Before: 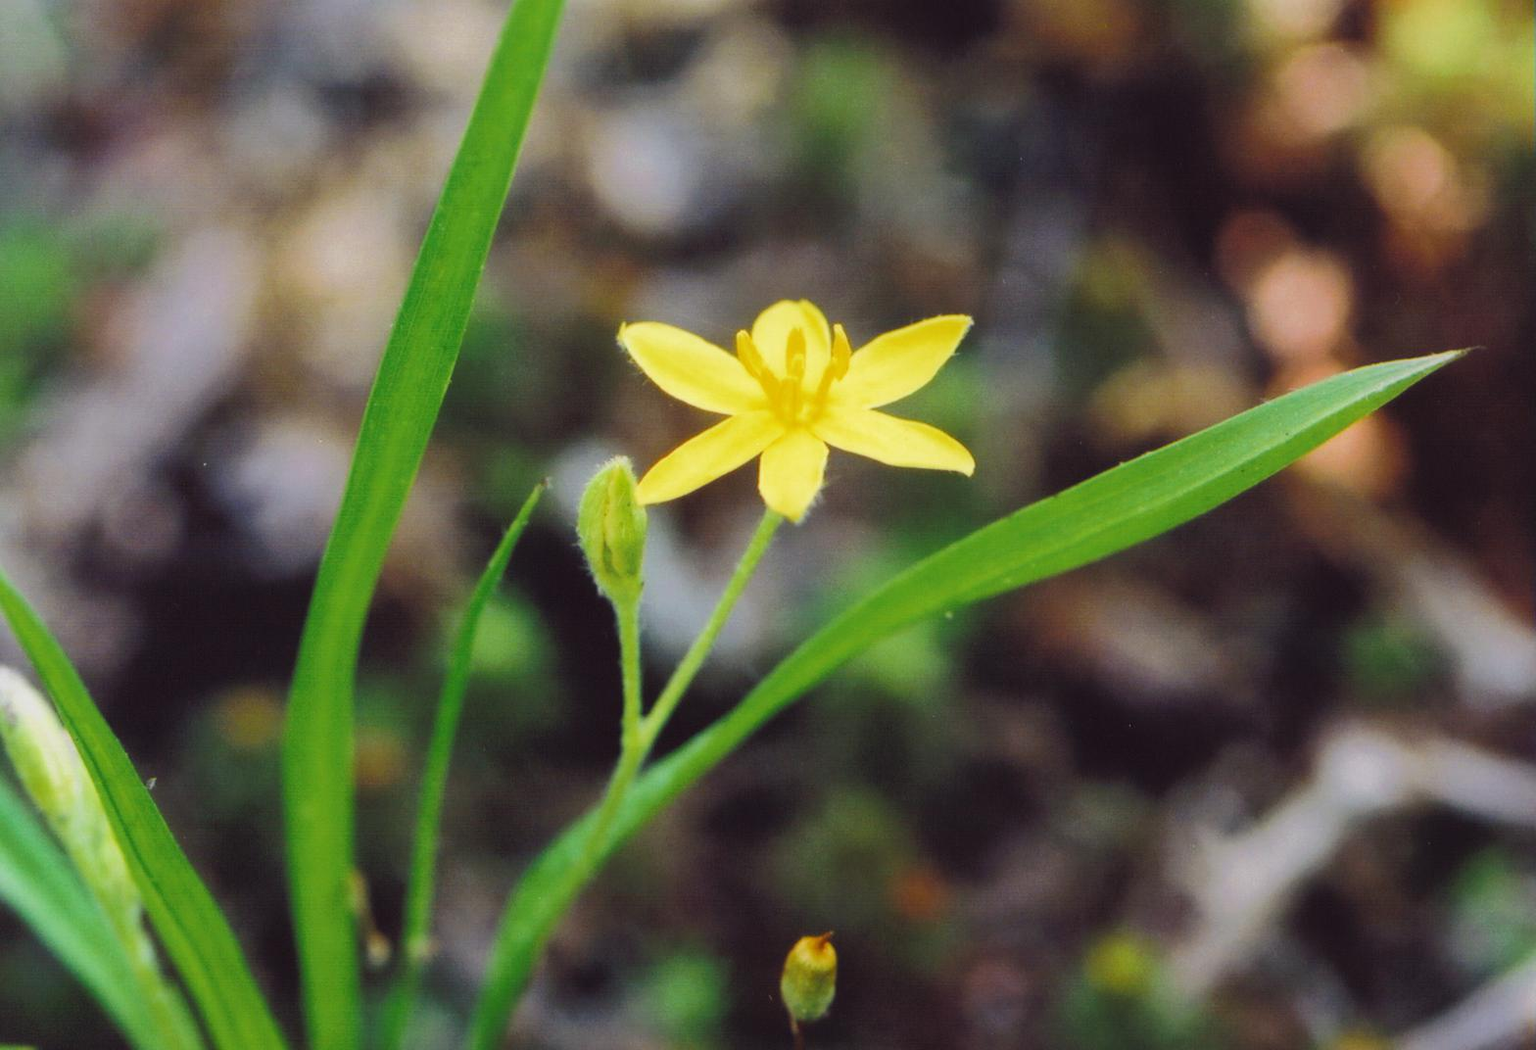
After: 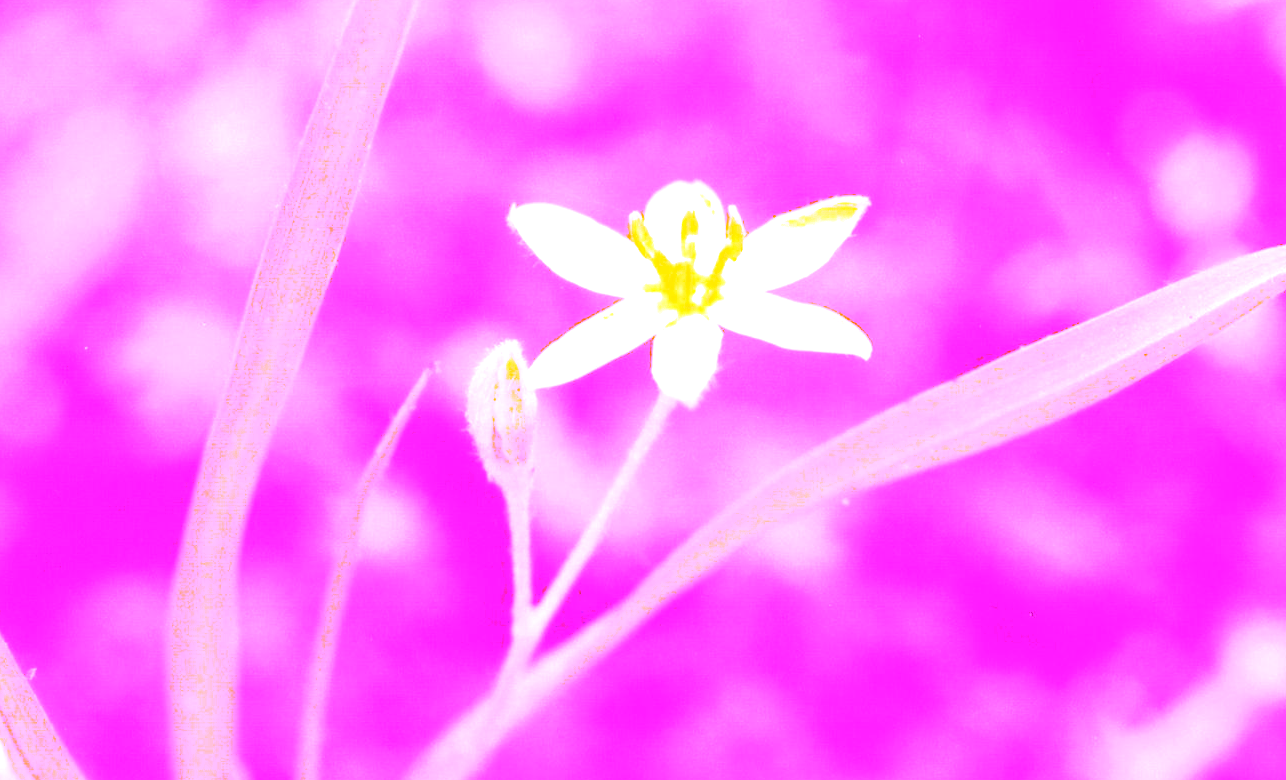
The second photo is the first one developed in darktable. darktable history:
crop: left 7.856%, top 11.836%, right 10.12%, bottom 15.387%
exposure: black level correction 0, exposure 0.7 EV, compensate exposure bias true, compensate highlight preservation false
white balance: red 8, blue 8
